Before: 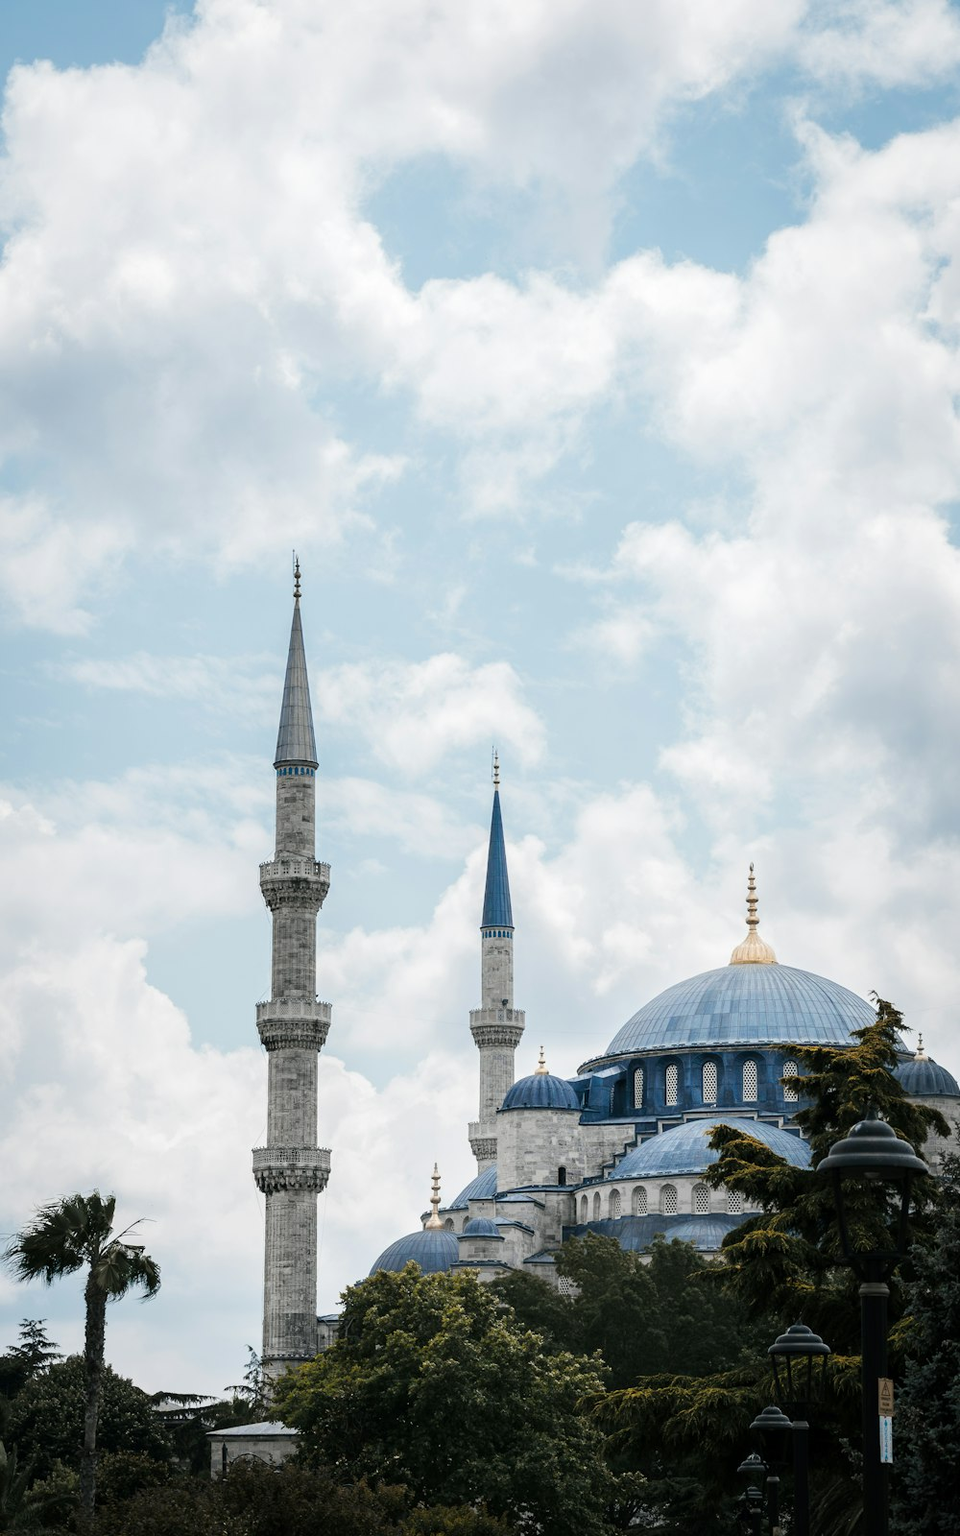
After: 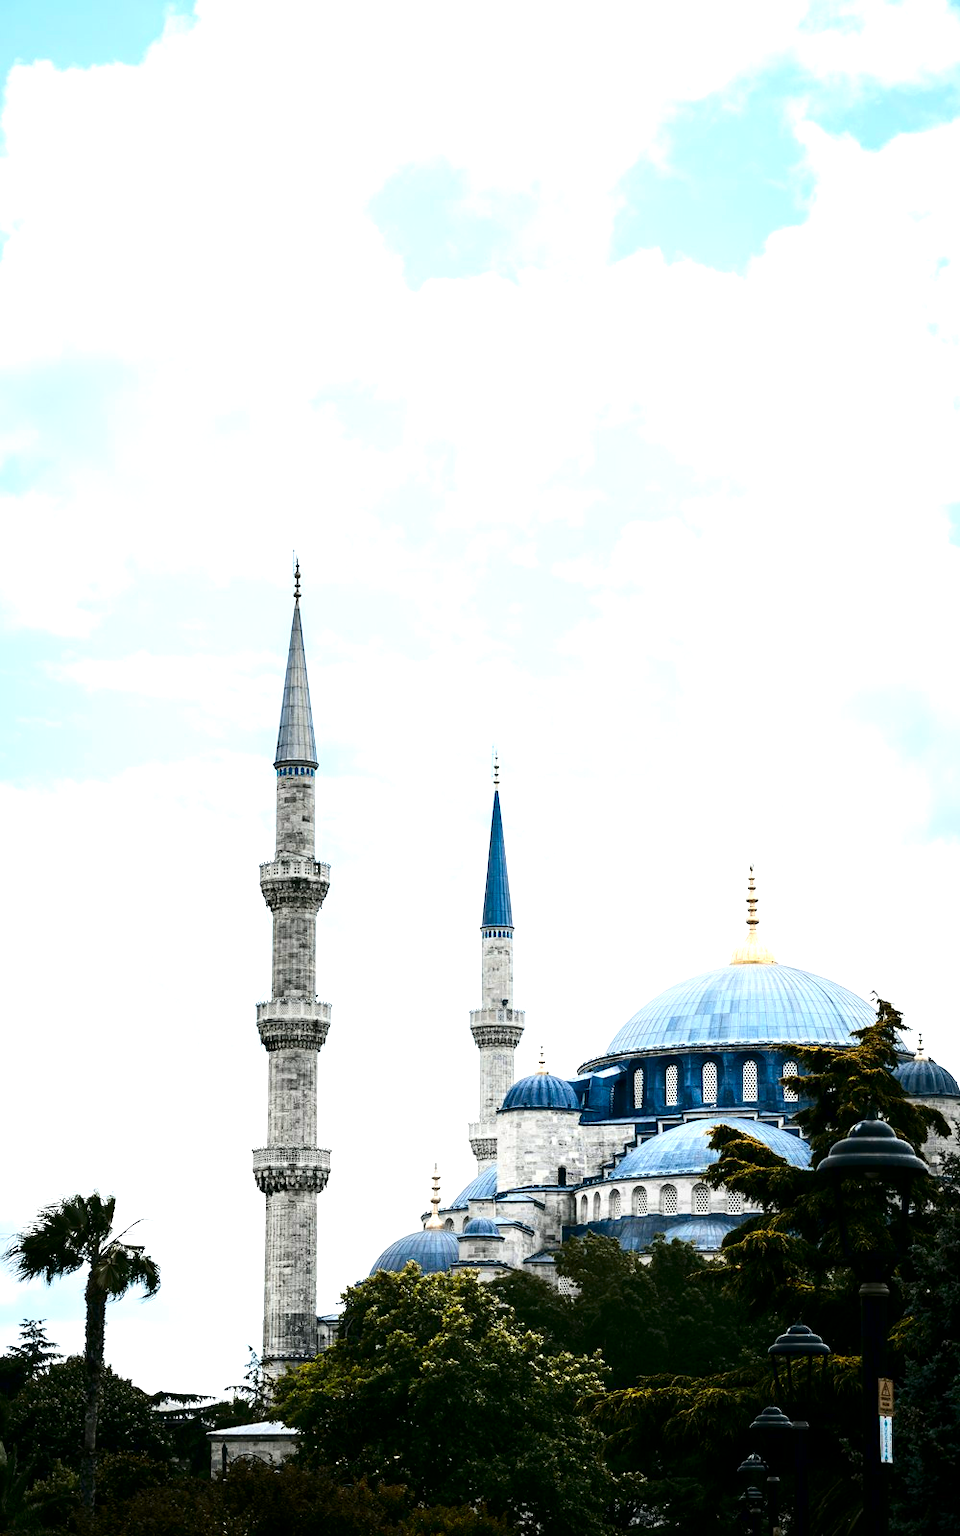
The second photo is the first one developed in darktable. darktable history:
exposure: black level correction 0.001, exposure 0.957 EV, compensate highlight preservation false
contrast brightness saturation: contrast 0.218, brightness -0.19, saturation 0.242
